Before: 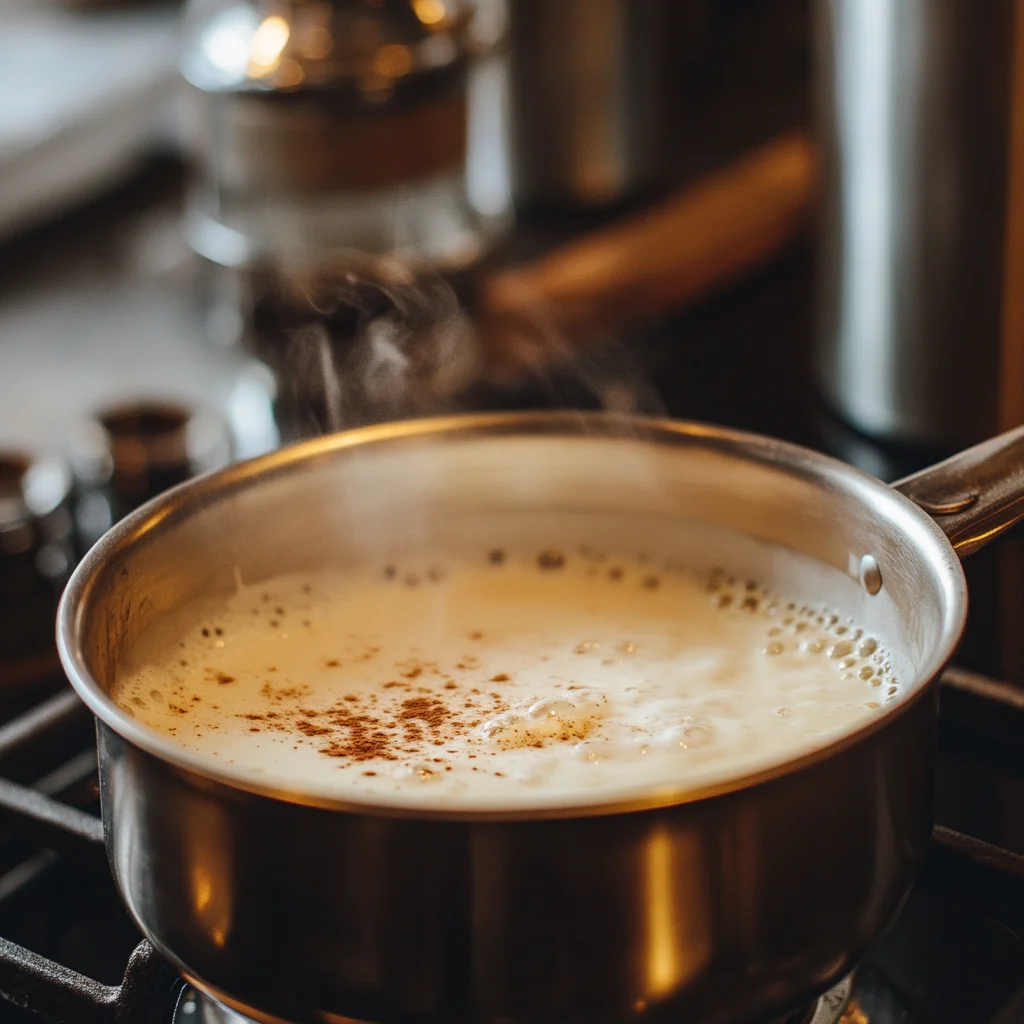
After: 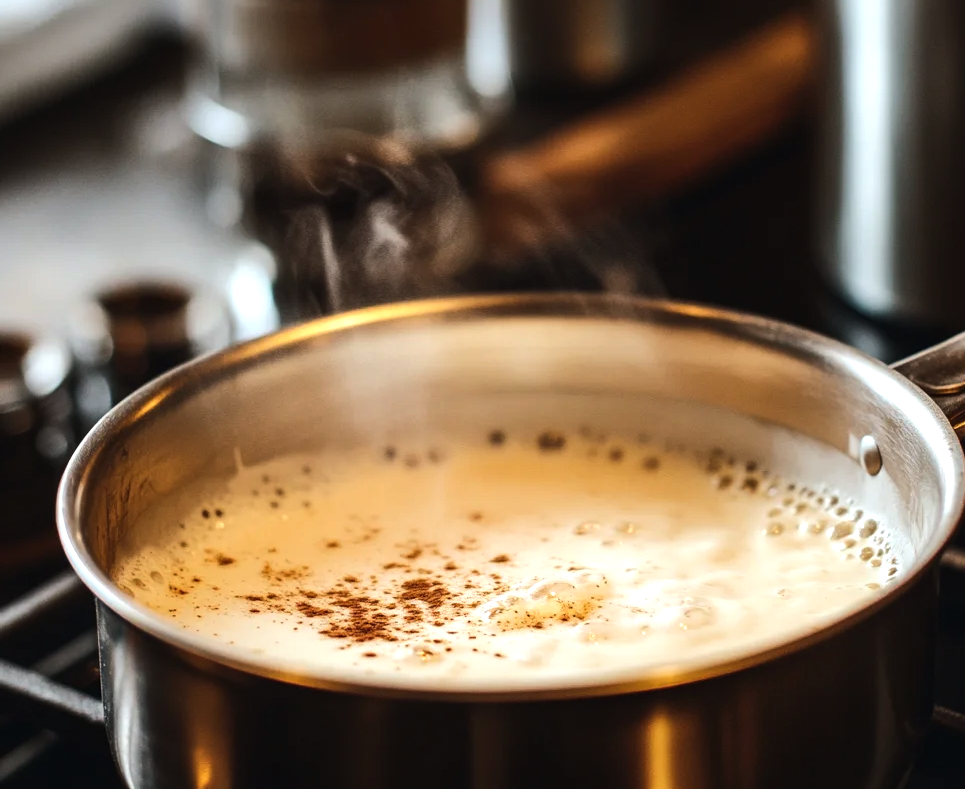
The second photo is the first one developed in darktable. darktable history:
crop and rotate: angle 0.03°, top 11.643%, right 5.651%, bottom 11.189%
tone equalizer: -8 EV -0.75 EV, -7 EV -0.7 EV, -6 EV -0.6 EV, -5 EV -0.4 EV, -3 EV 0.4 EV, -2 EV 0.6 EV, -1 EV 0.7 EV, +0 EV 0.75 EV, edges refinement/feathering 500, mask exposure compensation -1.57 EV, preserve details no
